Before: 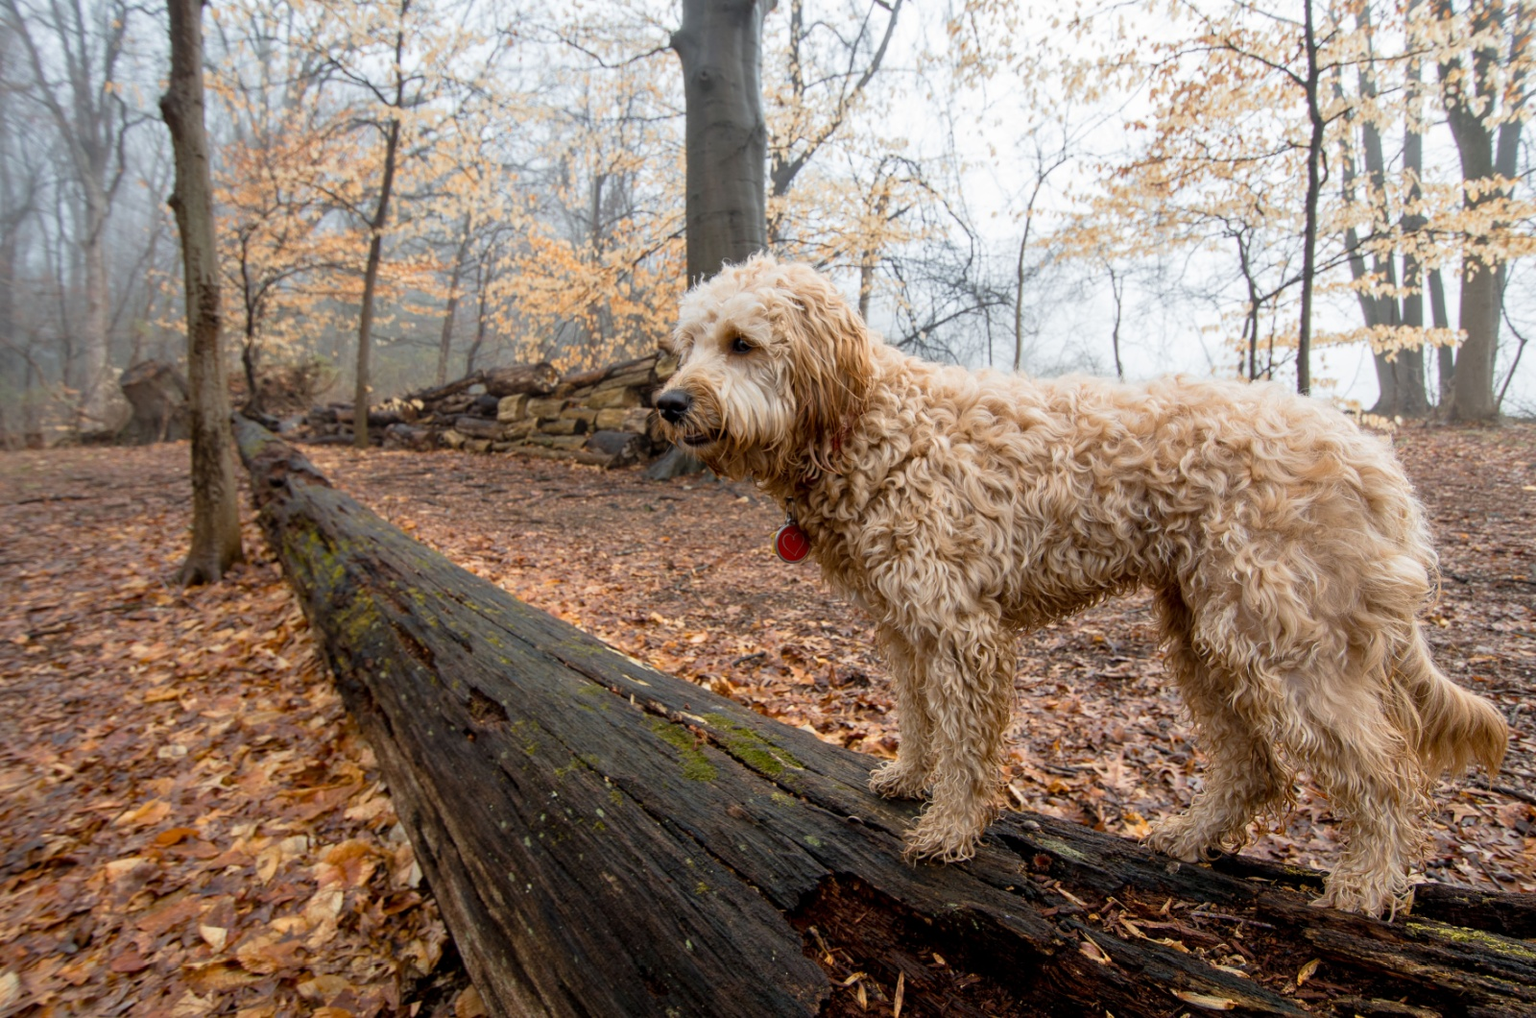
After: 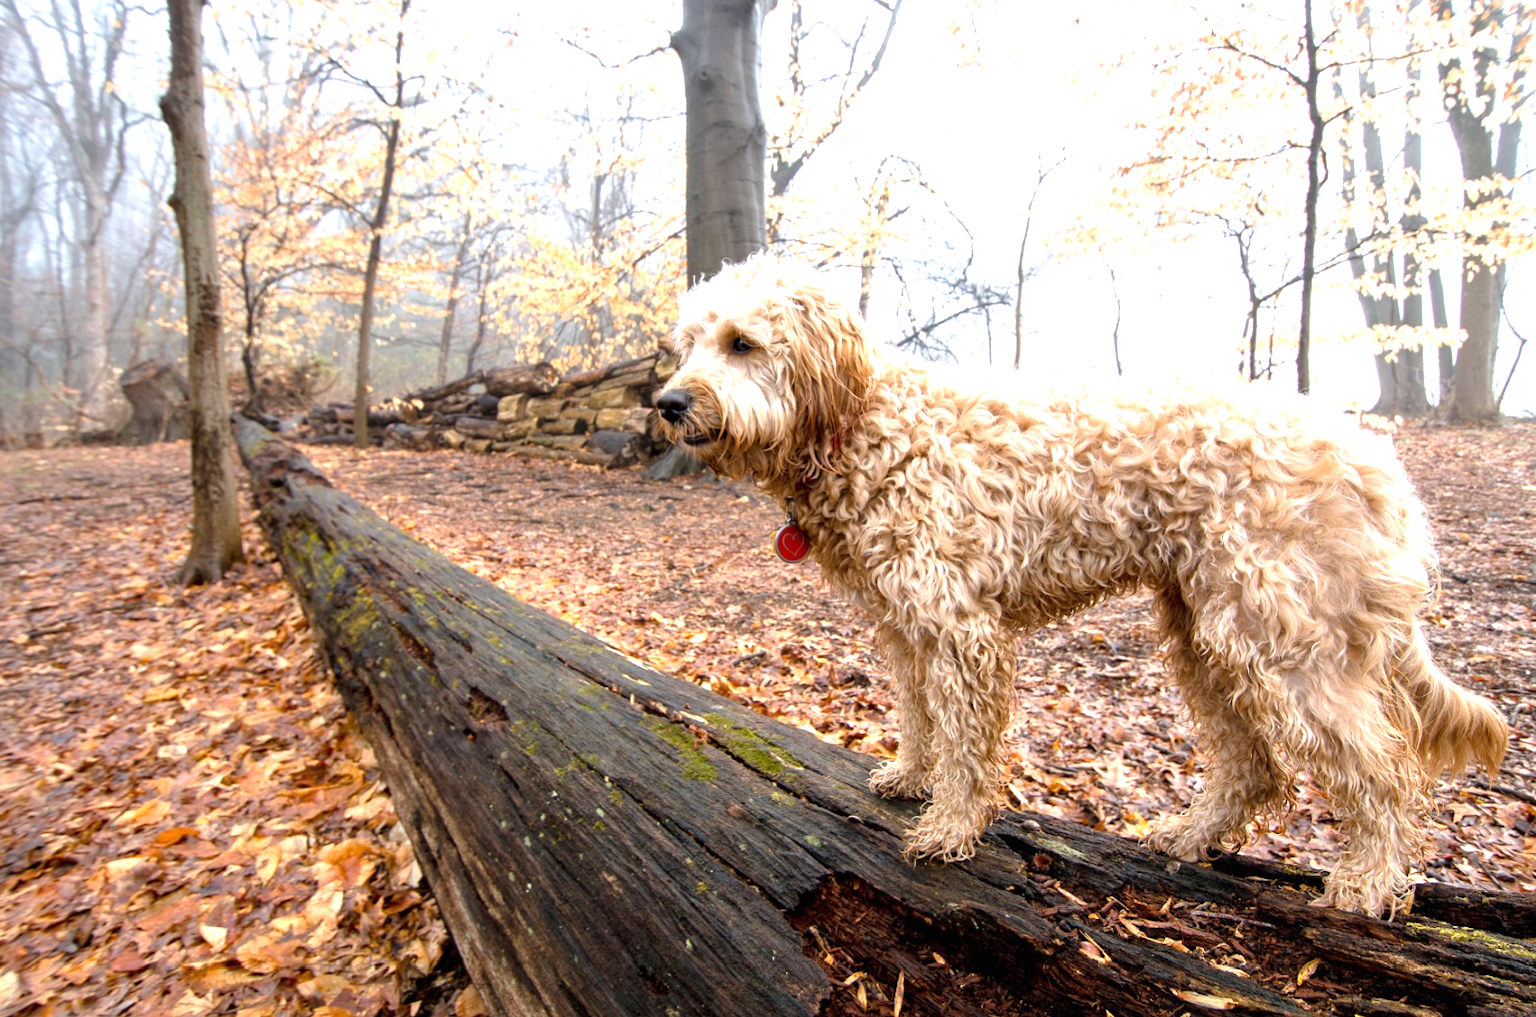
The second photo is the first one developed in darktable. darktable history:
white balance: red 1.009, blue 1.027
exposure: black level correction 0, exposure 1.1 EV, compensate exposure bias true, compensate highlight preservation false
